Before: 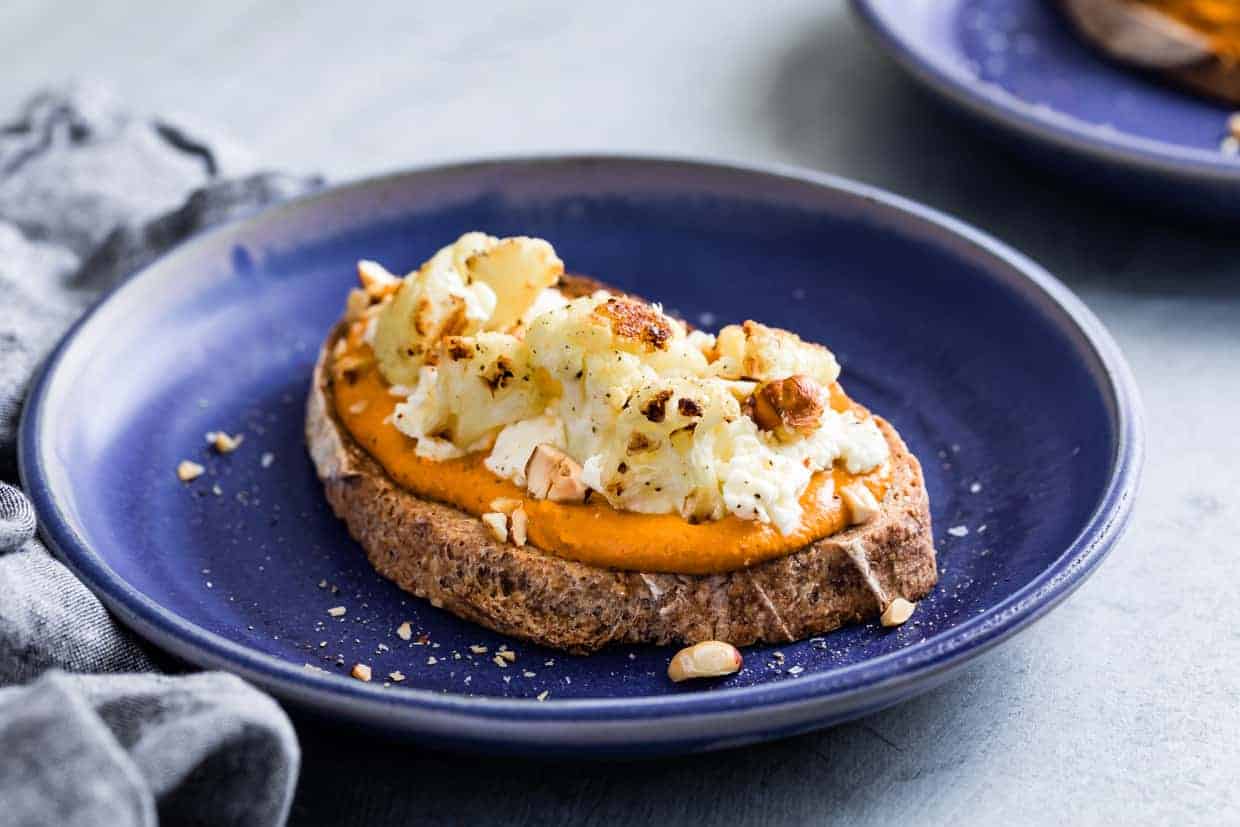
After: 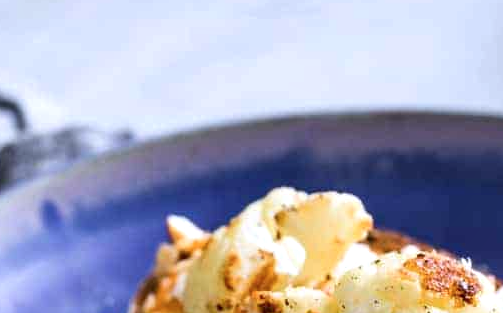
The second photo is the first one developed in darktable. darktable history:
crop: left 15.452%, top 5.459%, right 43.956%, bottom 56.62%
local contrast: mode bilateral grid, contrast 20, coarseness 50, detail 120%, midtone range 0.2
exposure: exposure 0.15 EV, compensate highlight preservation false
color calibration: illuminant as shot in camera, x 0.358, y 0.373, temperature 4628.91 K
